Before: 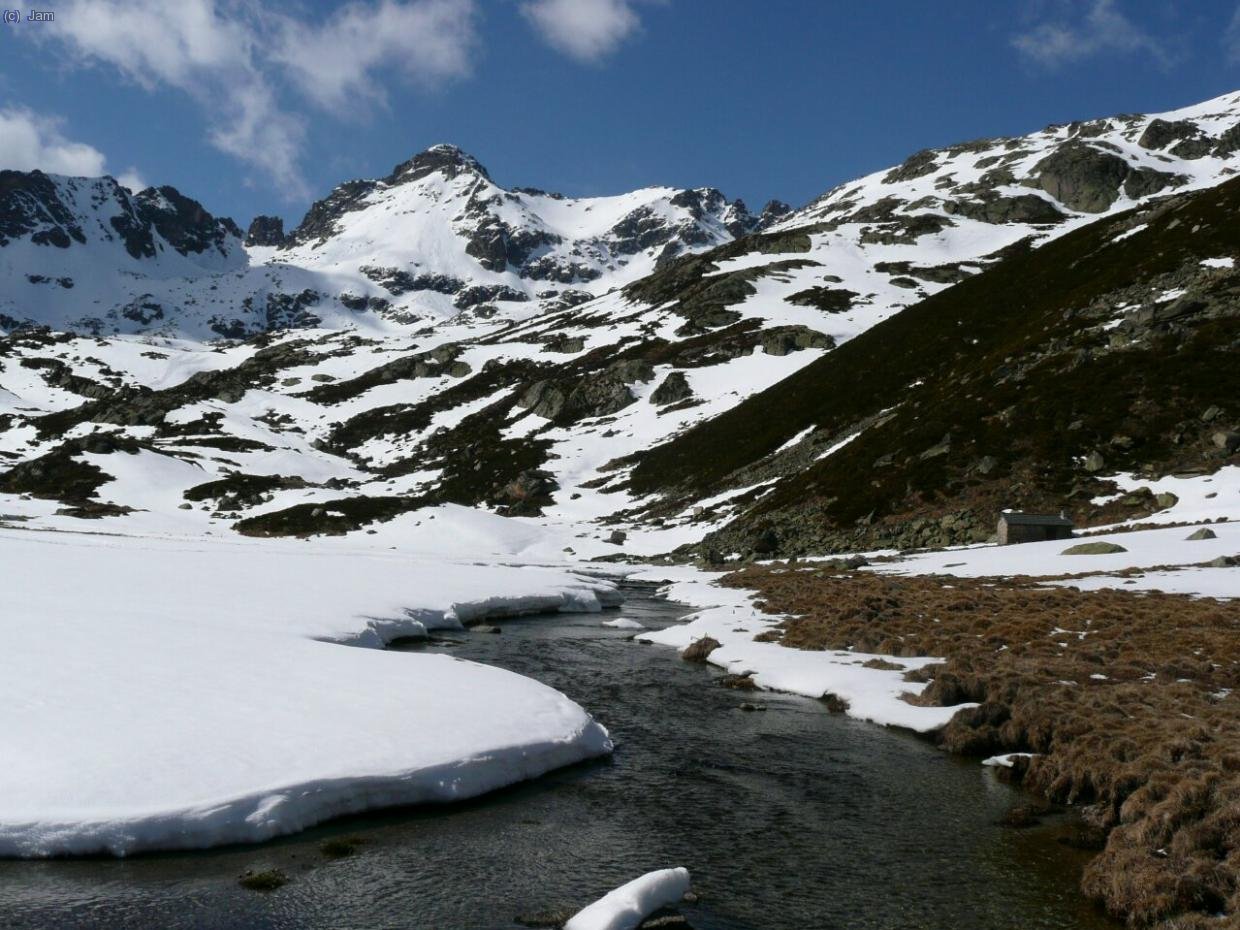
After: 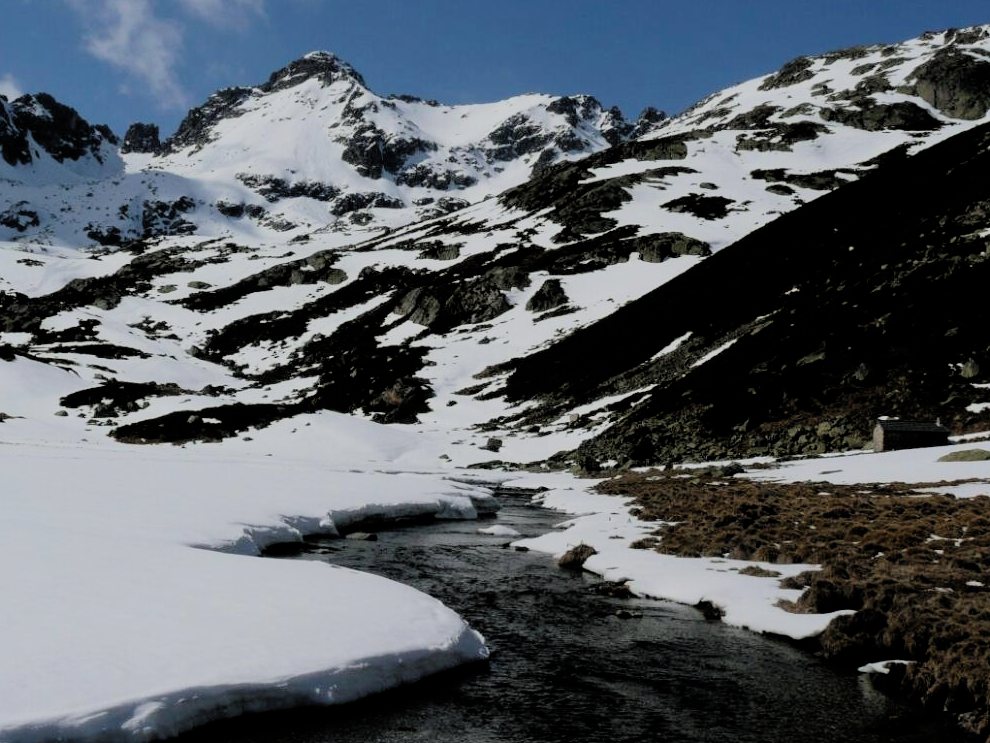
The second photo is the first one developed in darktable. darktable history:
filmic rgb: black relative exposure -4.58 EV, white relative exposure 4.8 EV, threshold 3 EV, hardness 2.36, latitude 36.07%, contrast 1.048, highlights saturation mix 1.32%, shadows ↔ highlights balance 1.25%, color science v4 (2020), enable highlight reconstruction true
crop and rotate: left 10.071%, top 10.071%, right 10.02%, bottom 10.02%
